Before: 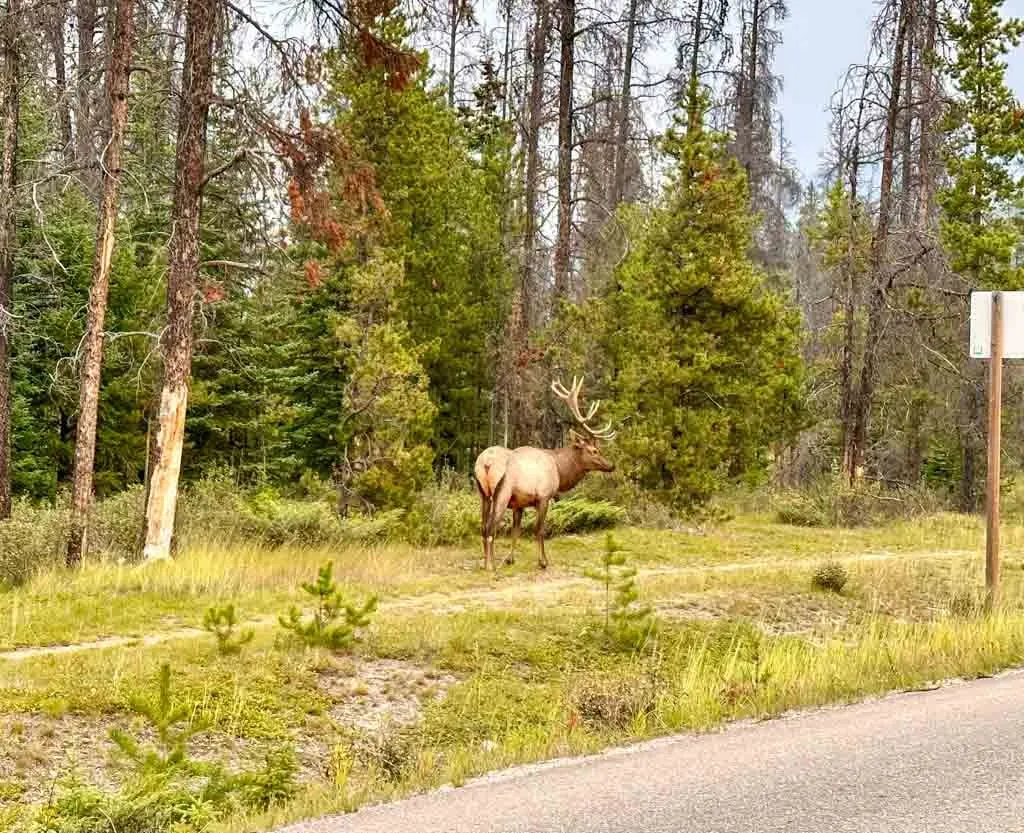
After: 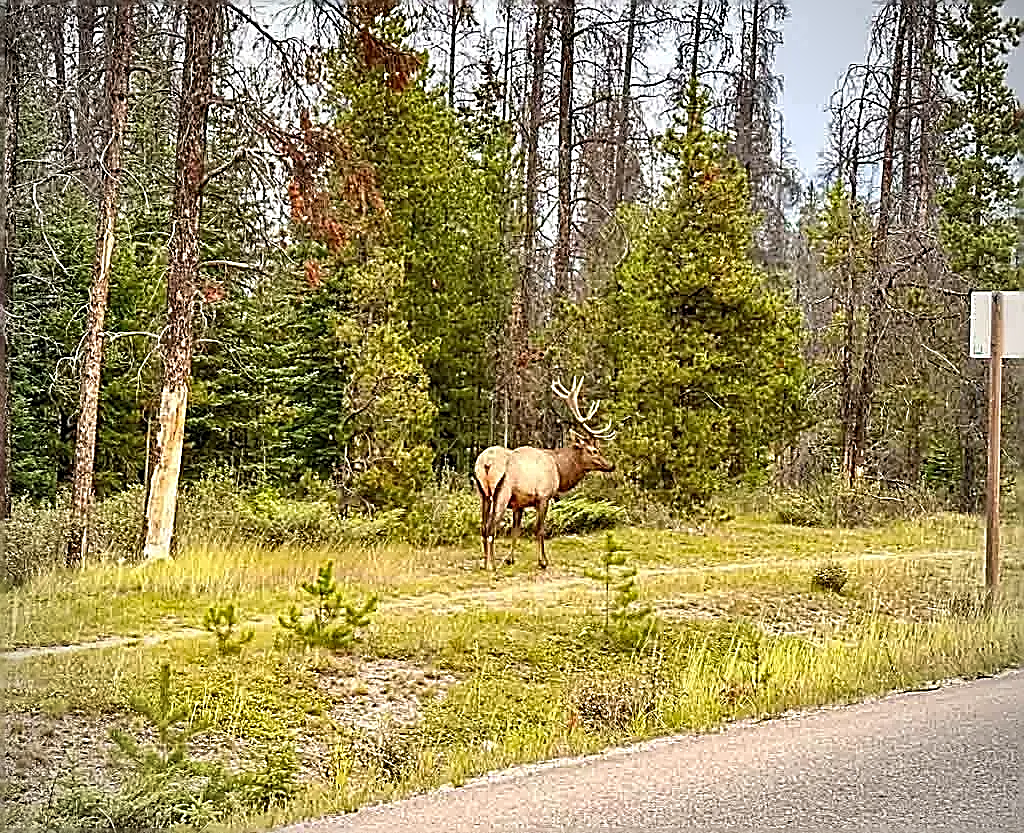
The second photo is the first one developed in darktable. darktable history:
vignetting: on, module defaults
haze removal: compatibility mode true, adaptive false
sharpen: amount 1.873
